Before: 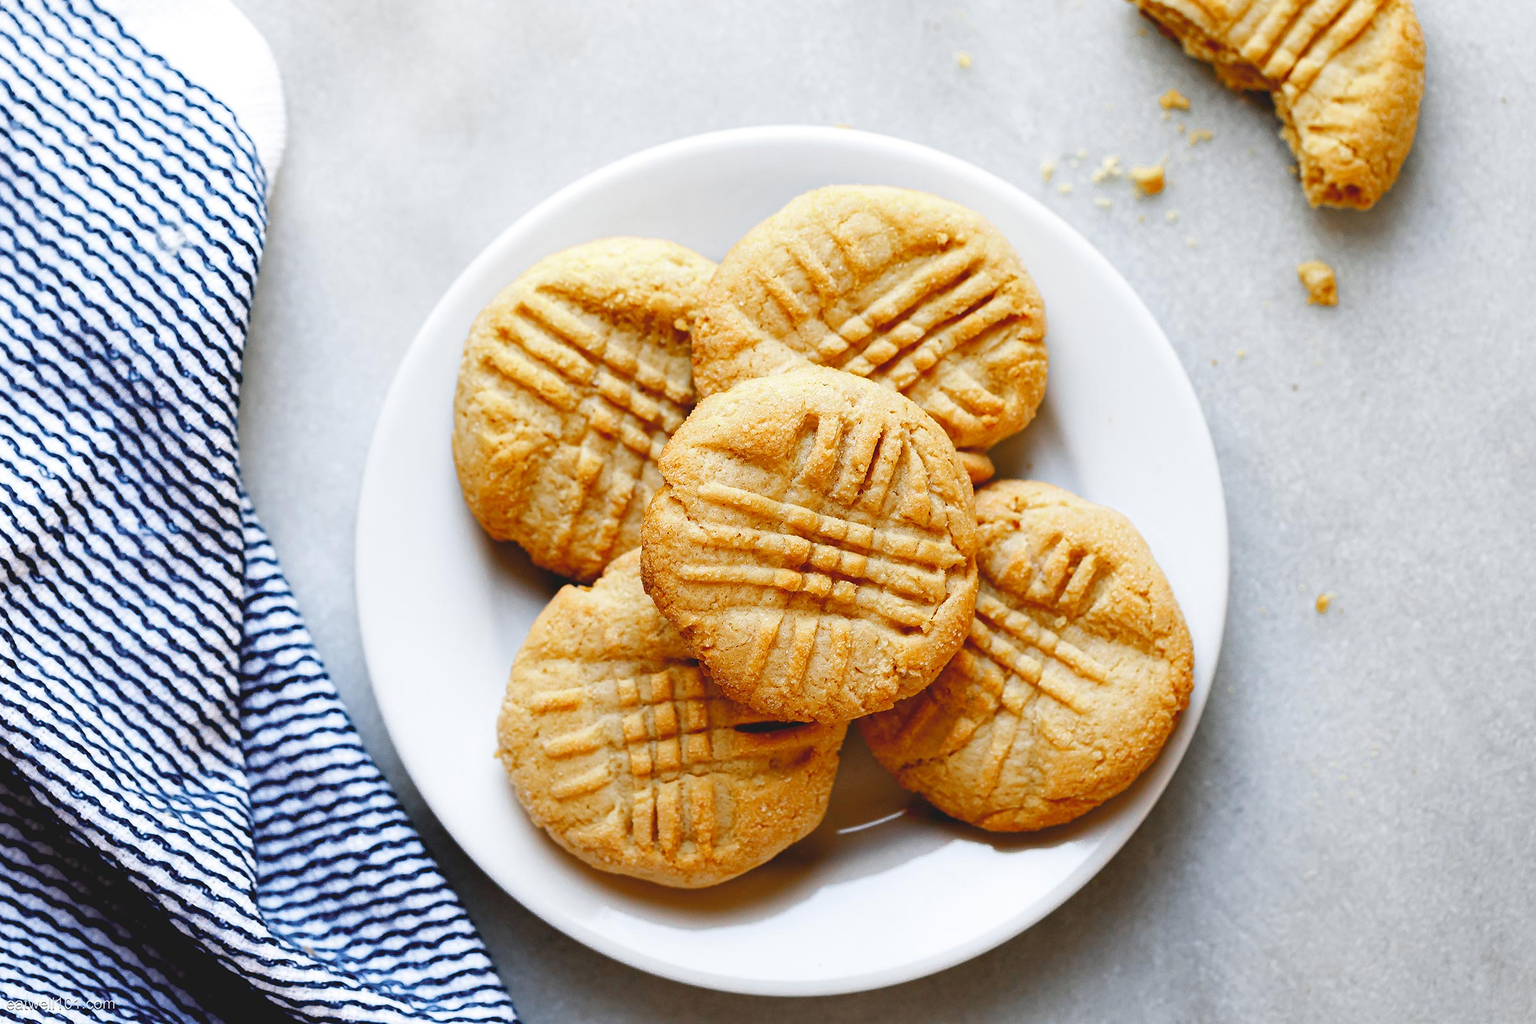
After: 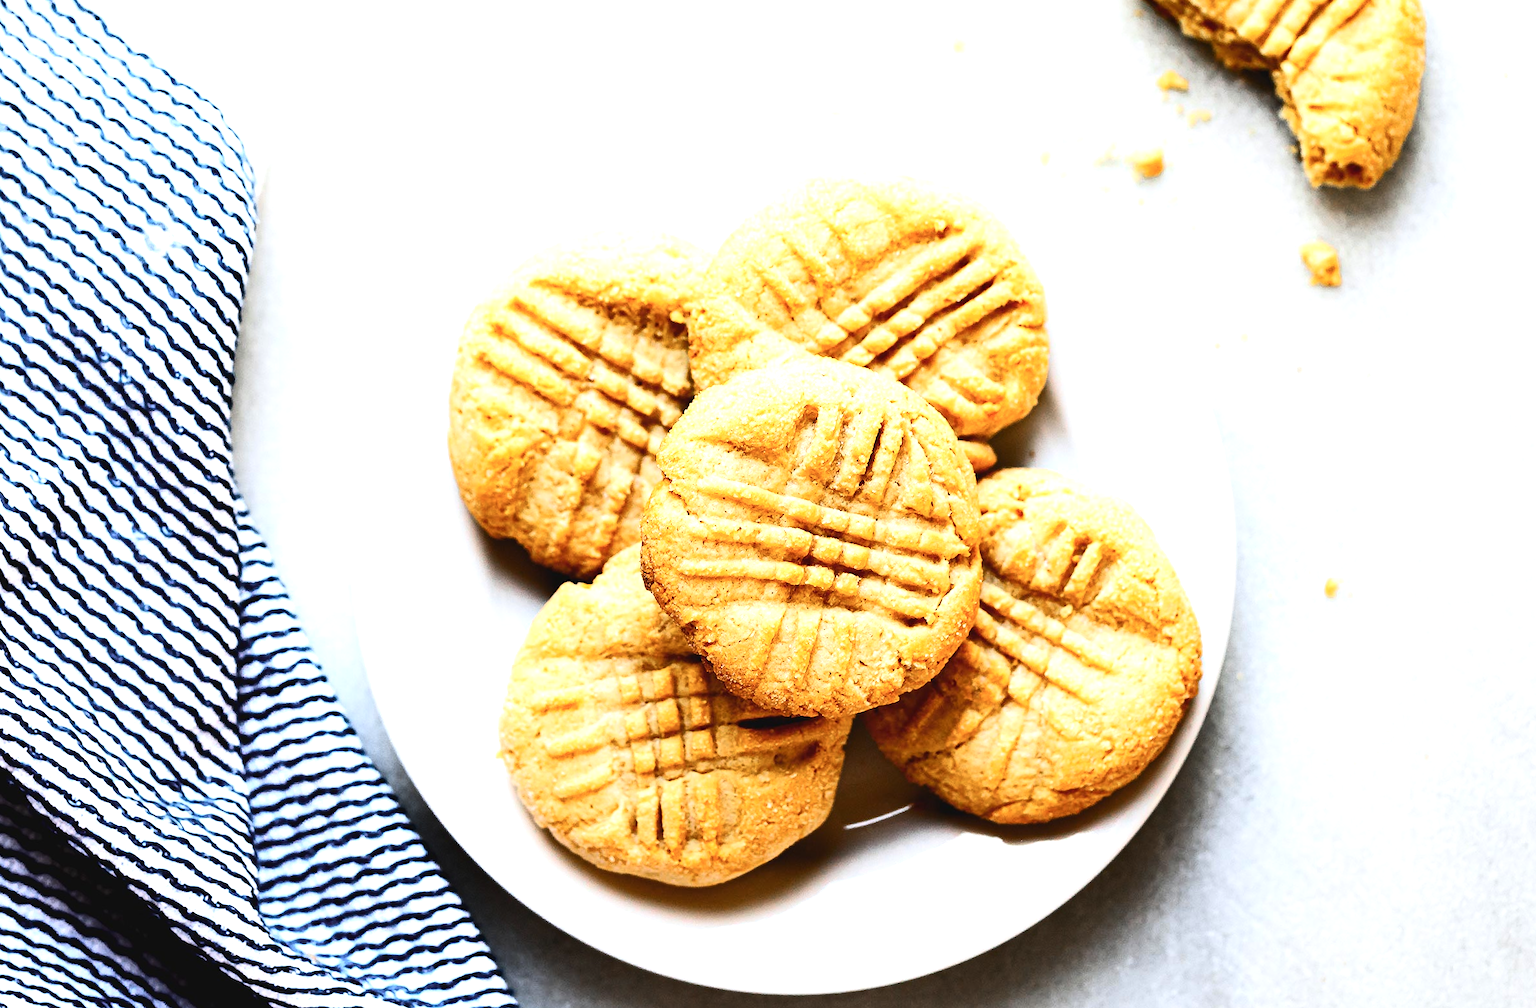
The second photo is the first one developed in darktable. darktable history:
rotate and perspective: rotation -1°, crop left 0.011, crop right 0.989, crop top 0.025, crop bottom 0.975
tone equalizer: -8 EV -1.08 EV, -7 EV -1.01 EV, -6 EV -0.867 EV, -5 EV -0.578 EV, -3 EV 0.578 EV, -2 EV 0.867 EV, -1 EV 1.01 EV, +0 EV 1.08 EV, edges refinement/feathering 500, mask exposure compensation -1.57 EV, preserve details no
contrast brightness saturation: contrast 0.24, brightness 0.09
